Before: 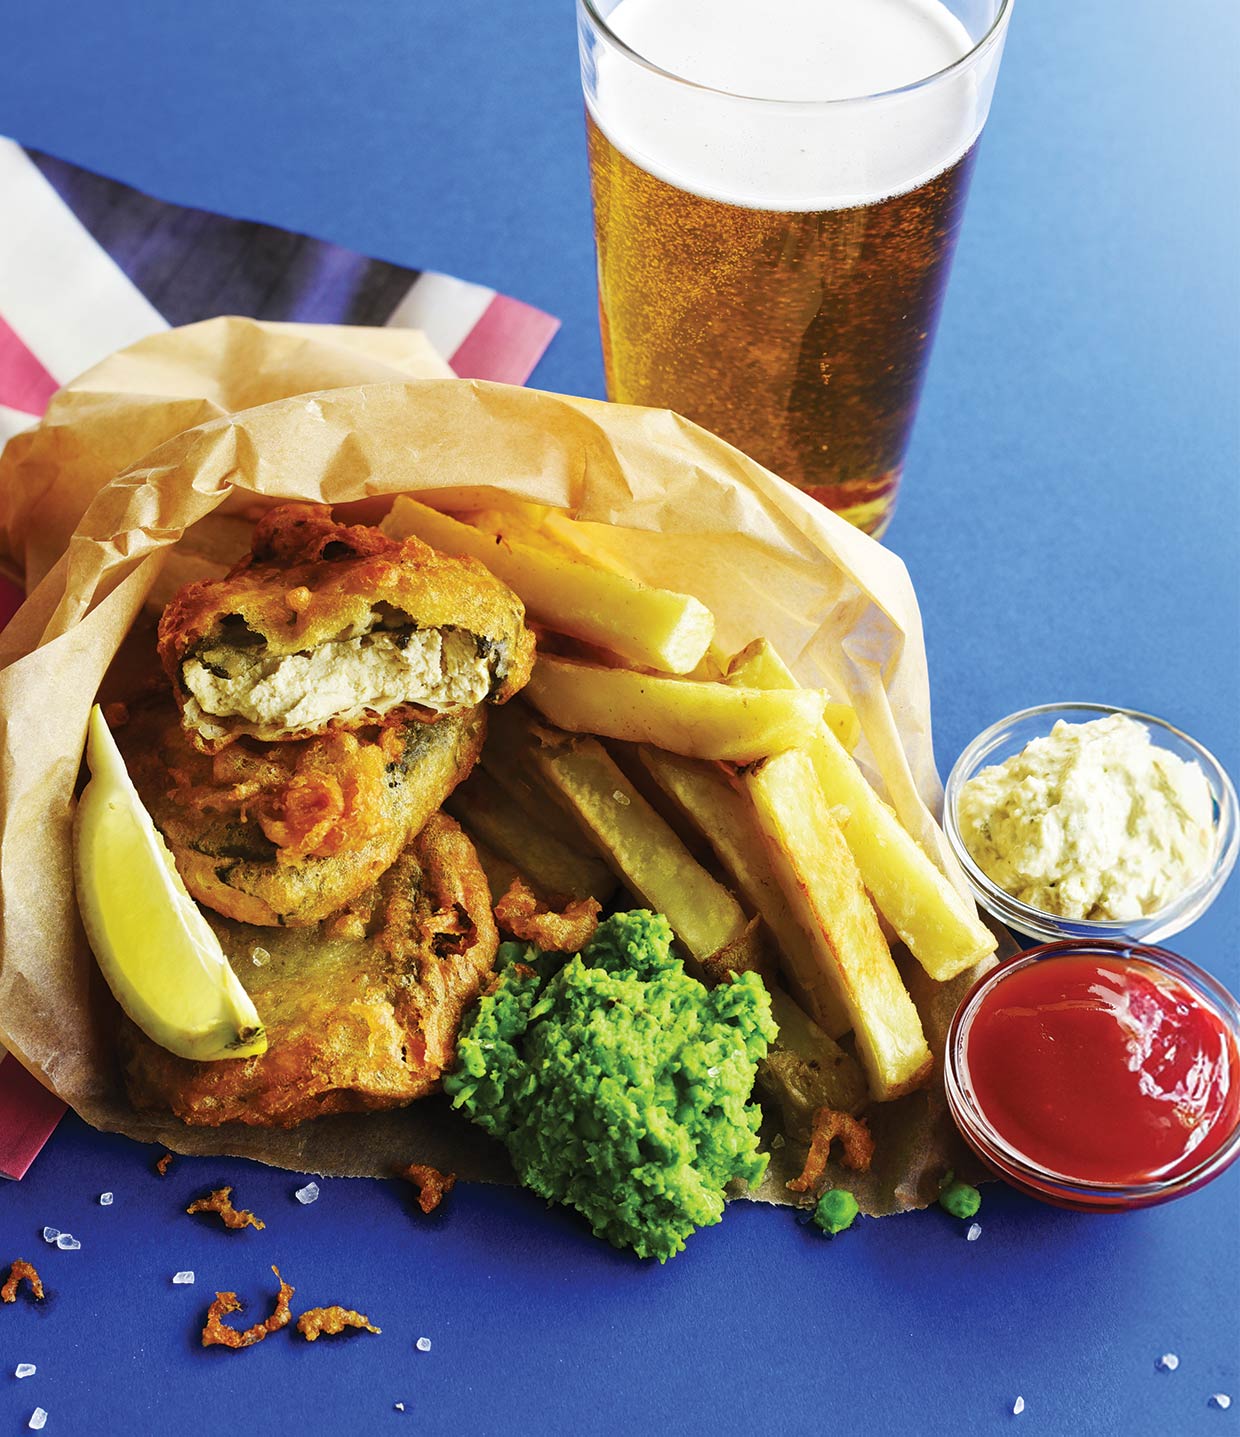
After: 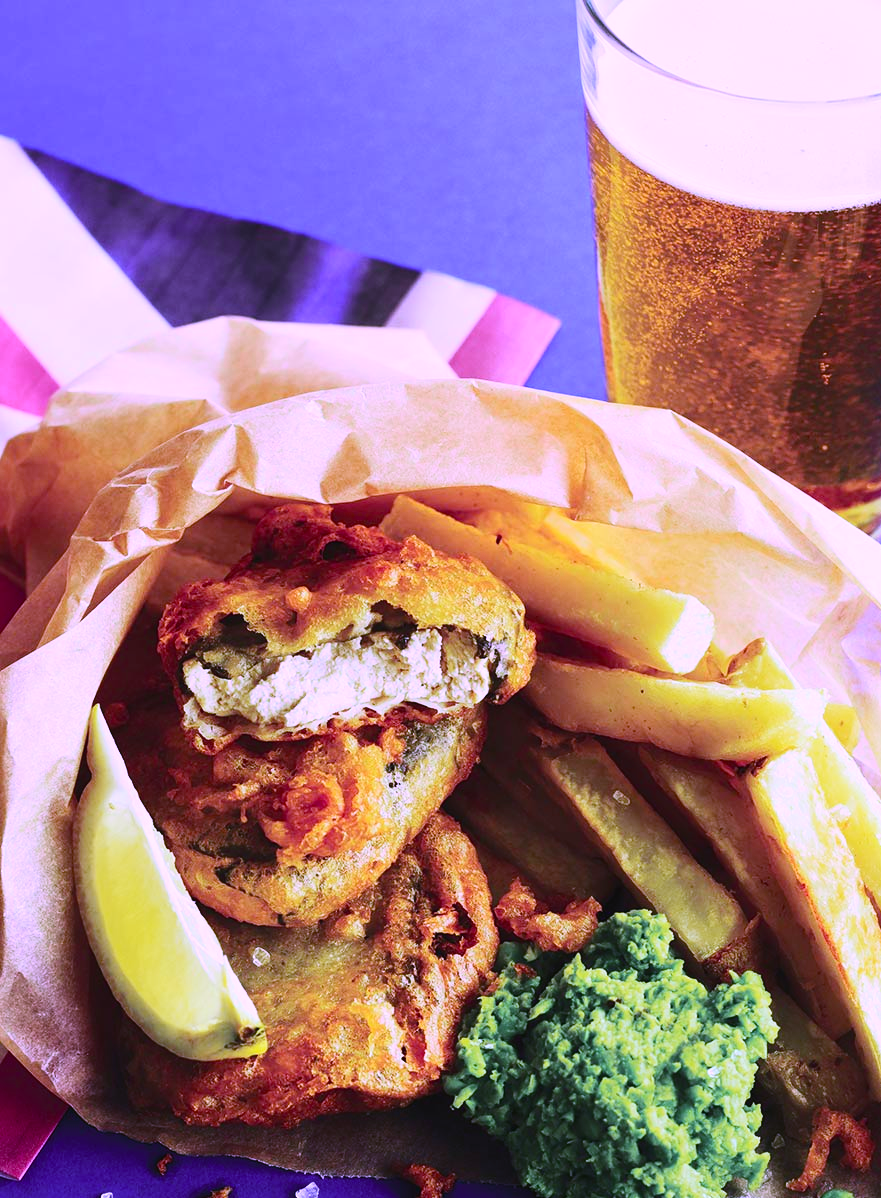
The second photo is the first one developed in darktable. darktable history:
crop: right 28.885%, bottom 16.626%
white balance: red 0.98, blue 1.61
tone curve: curves: ch0 [(0, 0.023) (0.217, 0.19) (0.754, 0.801) (1, 0.977)]; ch1 [(0, 0) (0.392, 0.398) (0.5, 0.5) (0.521, 0.529) (0.56, 0.592) (1, 1)]; ch2 [(0, 0) (0.5, 0.5) (0.579, 0.561) (0.65, 0.657) (1, 1)], color space Lab, independent channels, preserve colors none
